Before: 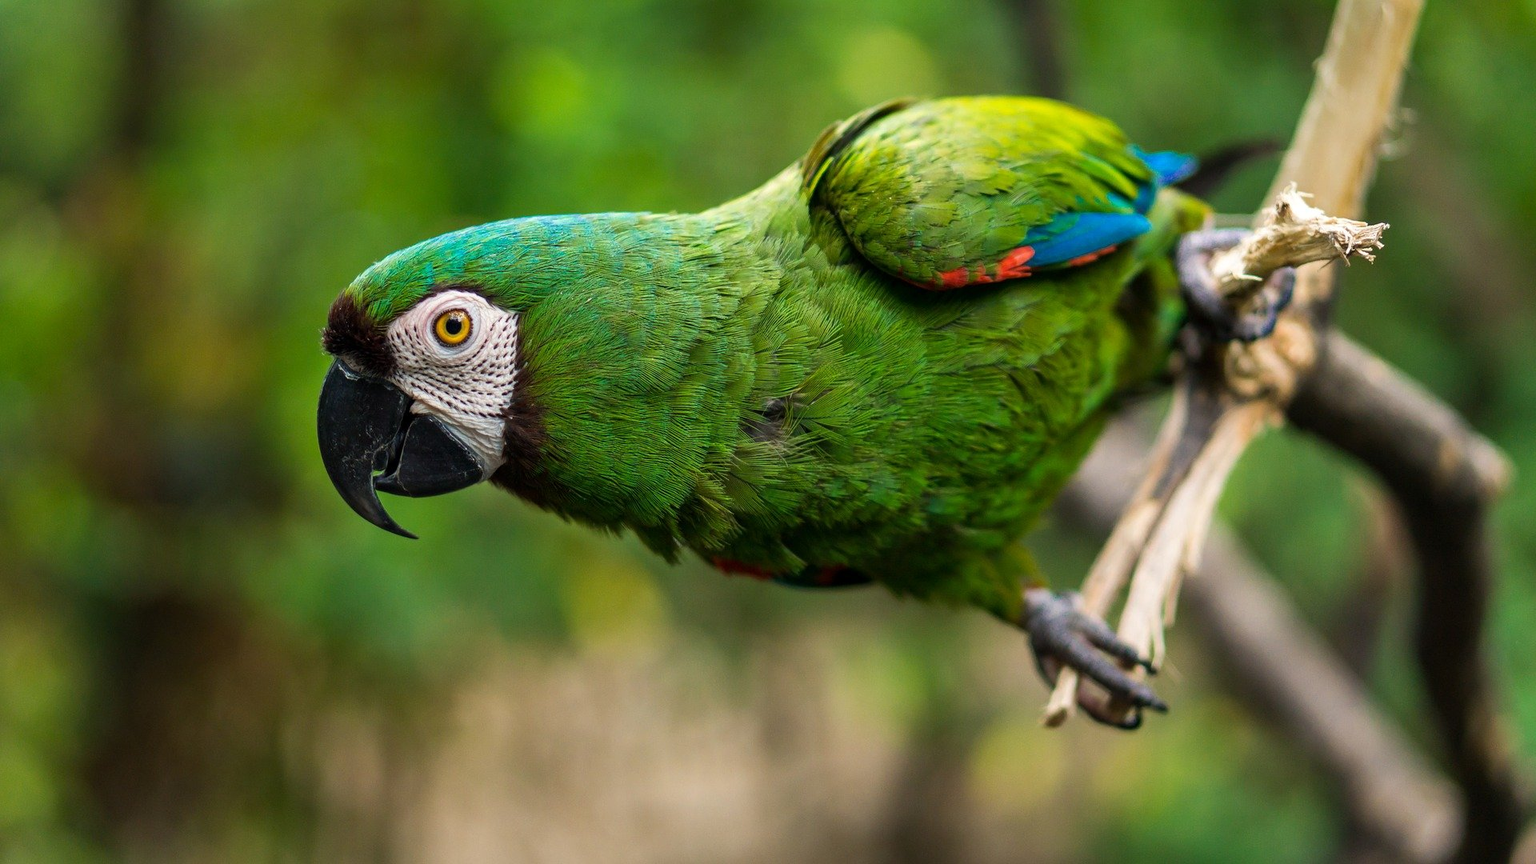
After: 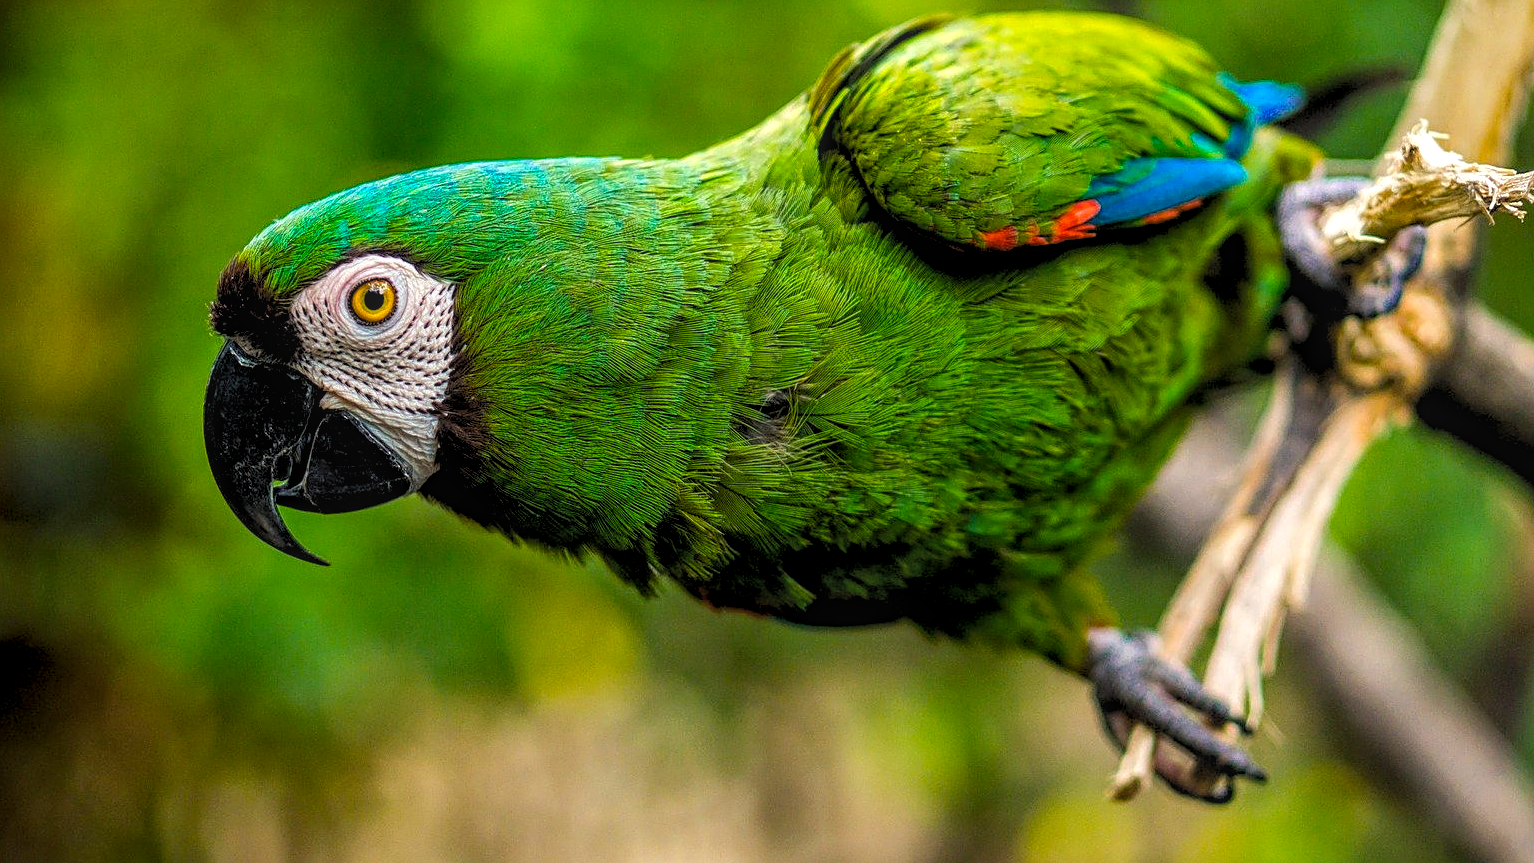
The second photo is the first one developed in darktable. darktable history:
local contrast: highlights 74%, shadows 55%, detail 176%, midtone range 0.207
color balance rgb: perceptual saturation grading › global saturation 25%, global vibrance 20%
sharpen: on, module defaults
levels: levels [0.073, 0.497, 0.972]
crop and rotate: left 10.071%, top 10.071%, right 10.02%, bottom 10.02%
